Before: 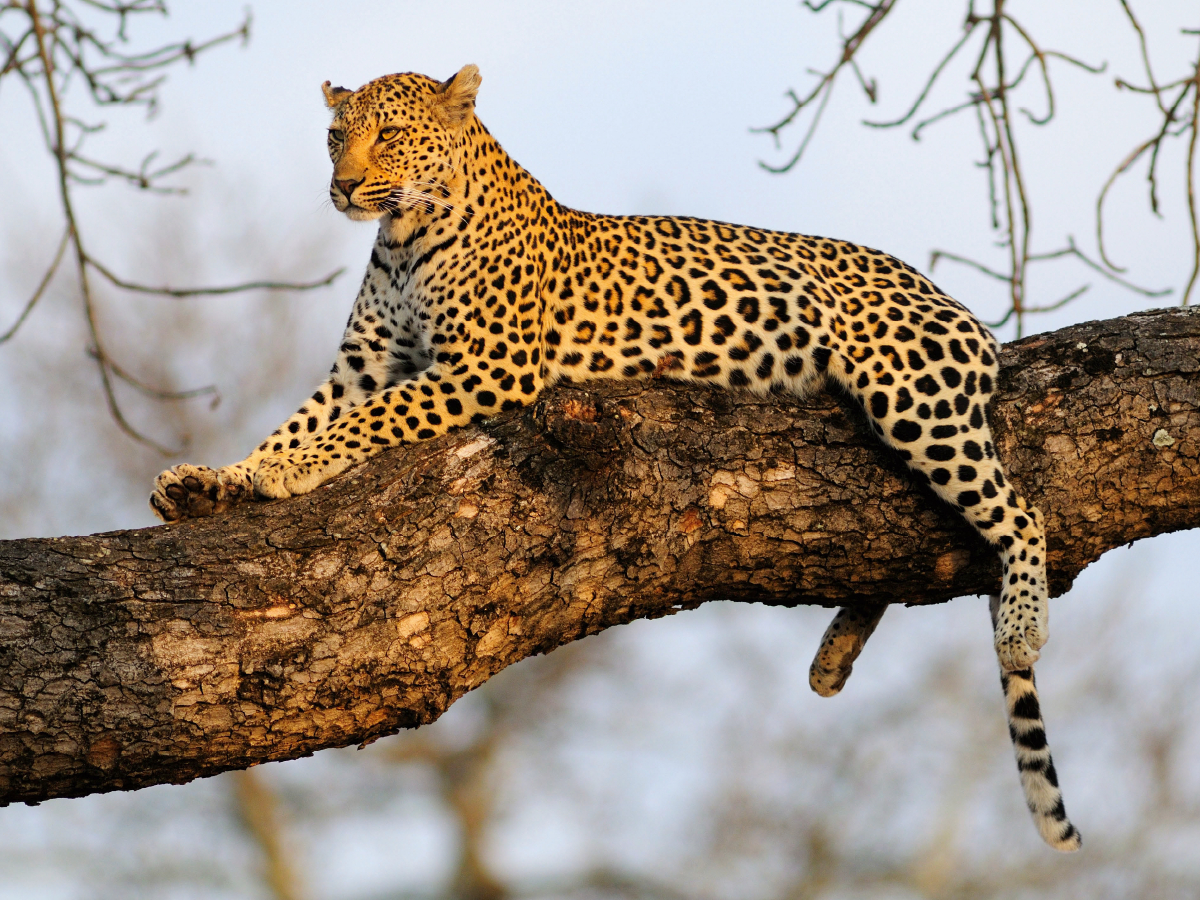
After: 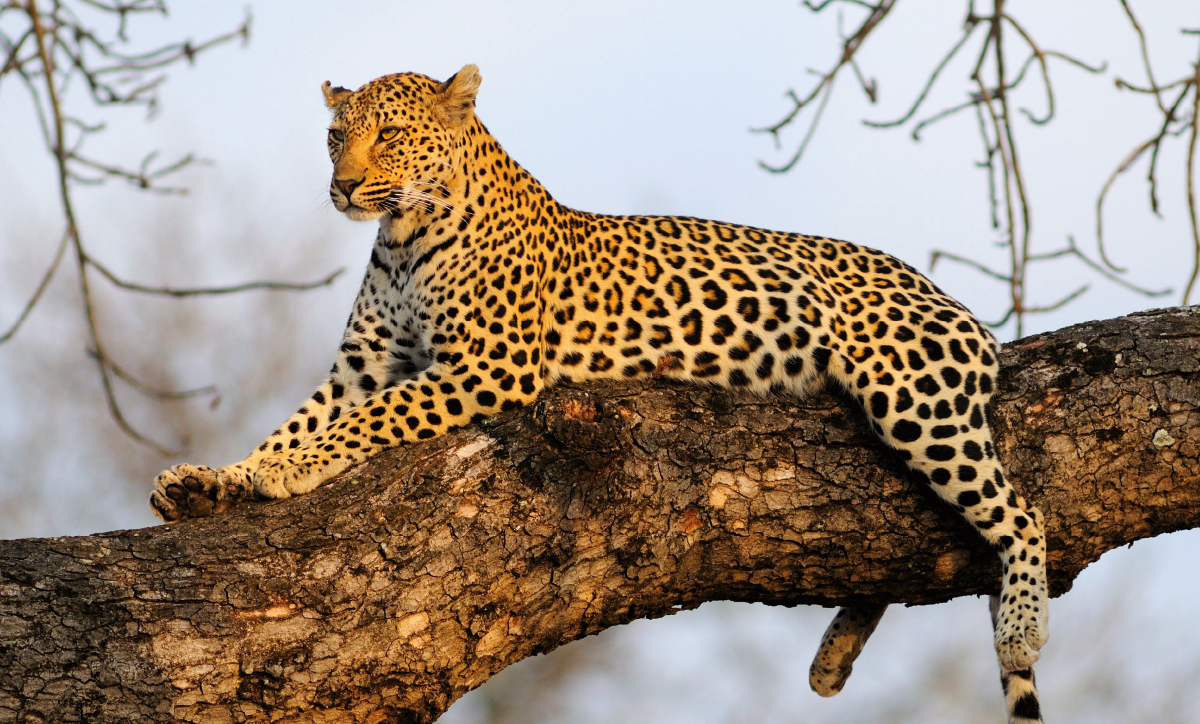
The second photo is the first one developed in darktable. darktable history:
crop: bottom 19.548%
